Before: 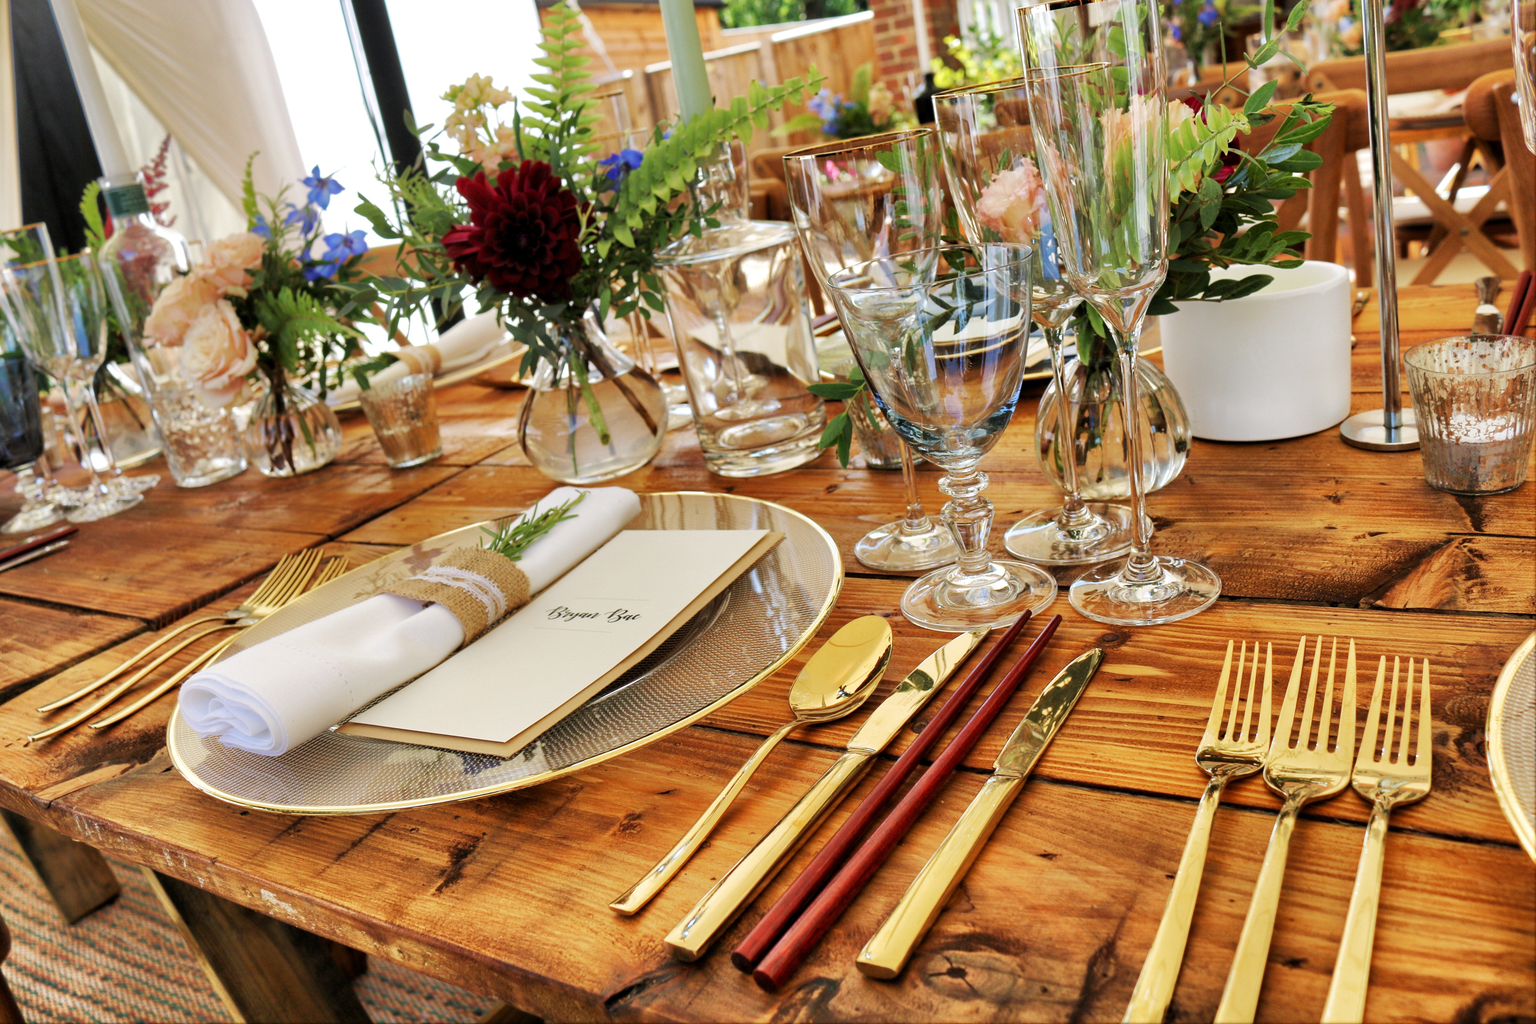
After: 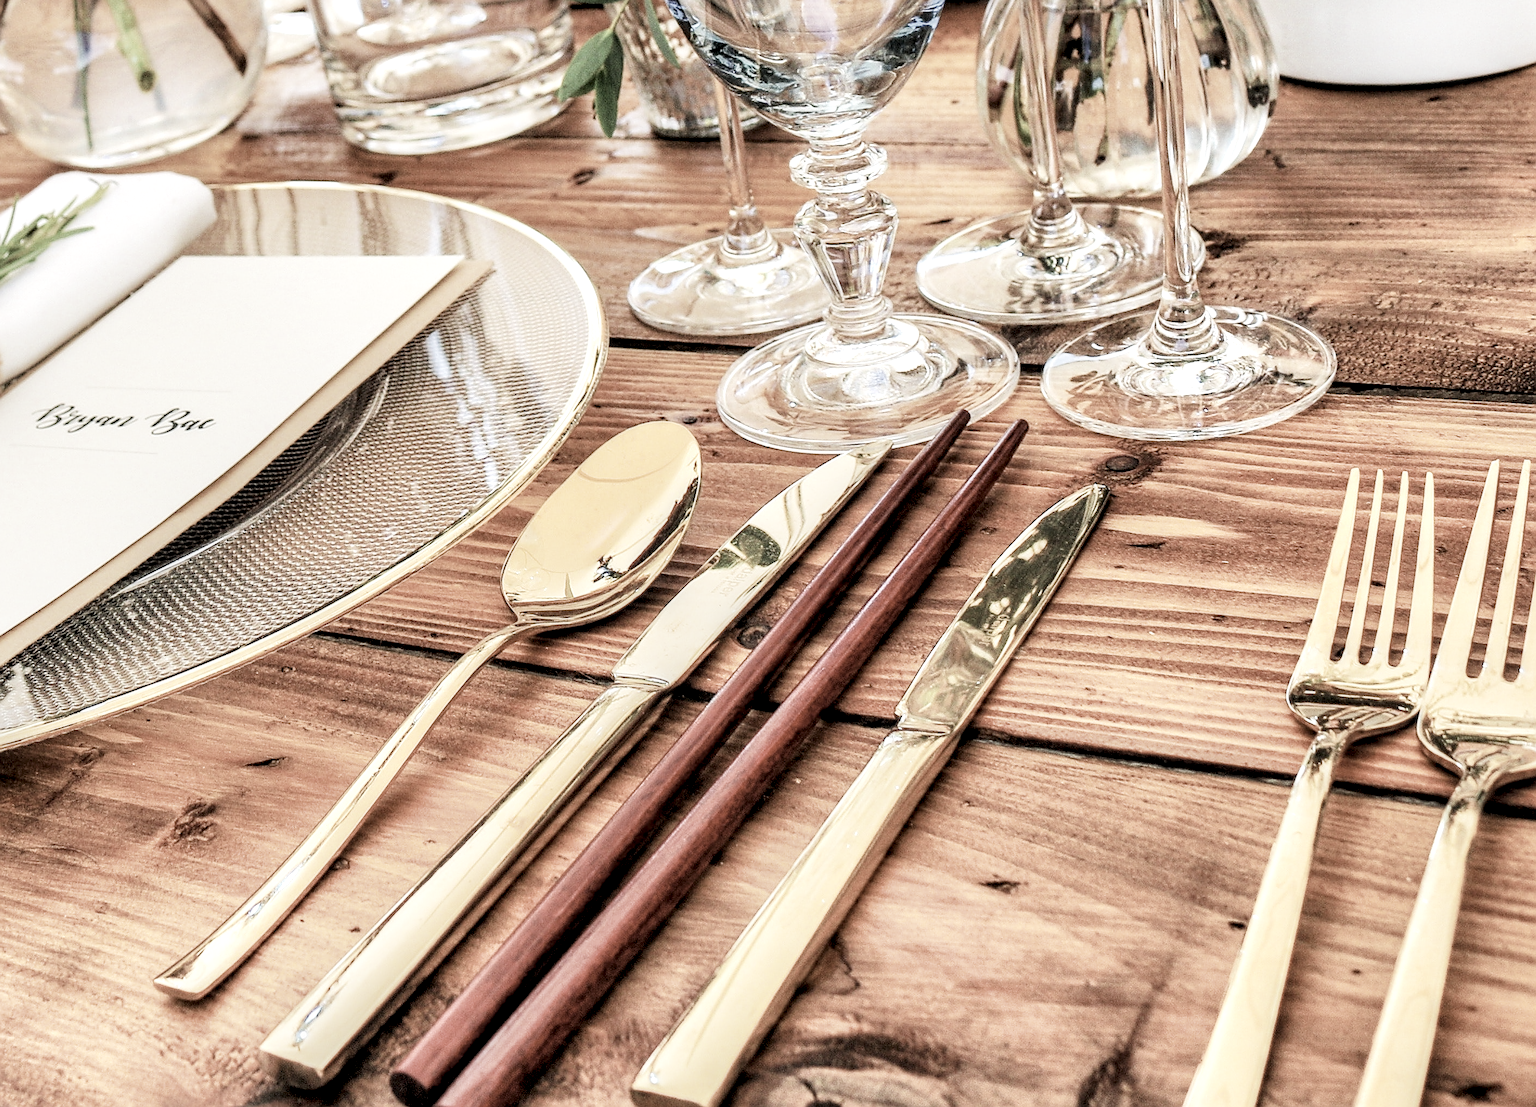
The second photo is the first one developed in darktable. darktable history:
crop: left 34.479%, top 38.822%, right 13.718%, bottom 5.172%
contrast brightness saturation: contrast 0.11, saturation -0.17
local contrast: highlights 25%, detail 150%
filmic rgb: black relative exposure -7.65 EV, white relative exposure 4.56 EV, hardness 3.61
color correction: saturation 0.5
exposure: black level correction 0, exposure 1.45 EV, compensate exposure bias true, compensate highlight preservation false
sharpen: radius 1.4, amount 1.25, threshold 0.7
